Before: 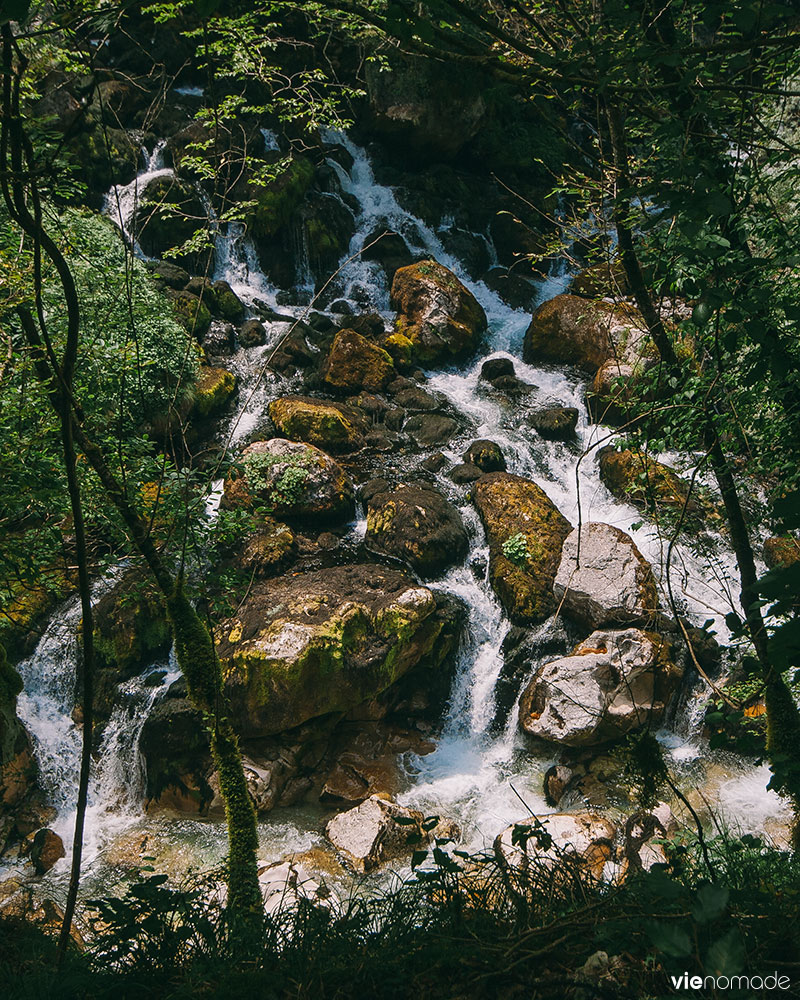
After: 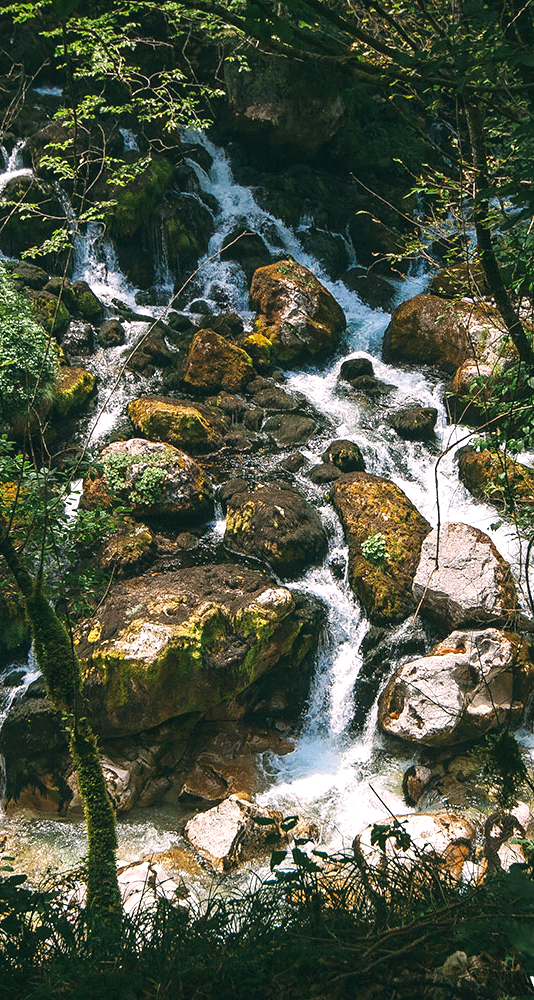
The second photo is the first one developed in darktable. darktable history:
crop and rotate: left 17.732%, right 15.423%
exposure: black level correction 0, exposure 0.68 EV, compensate exposure bias true, compensate highlight preservation false
